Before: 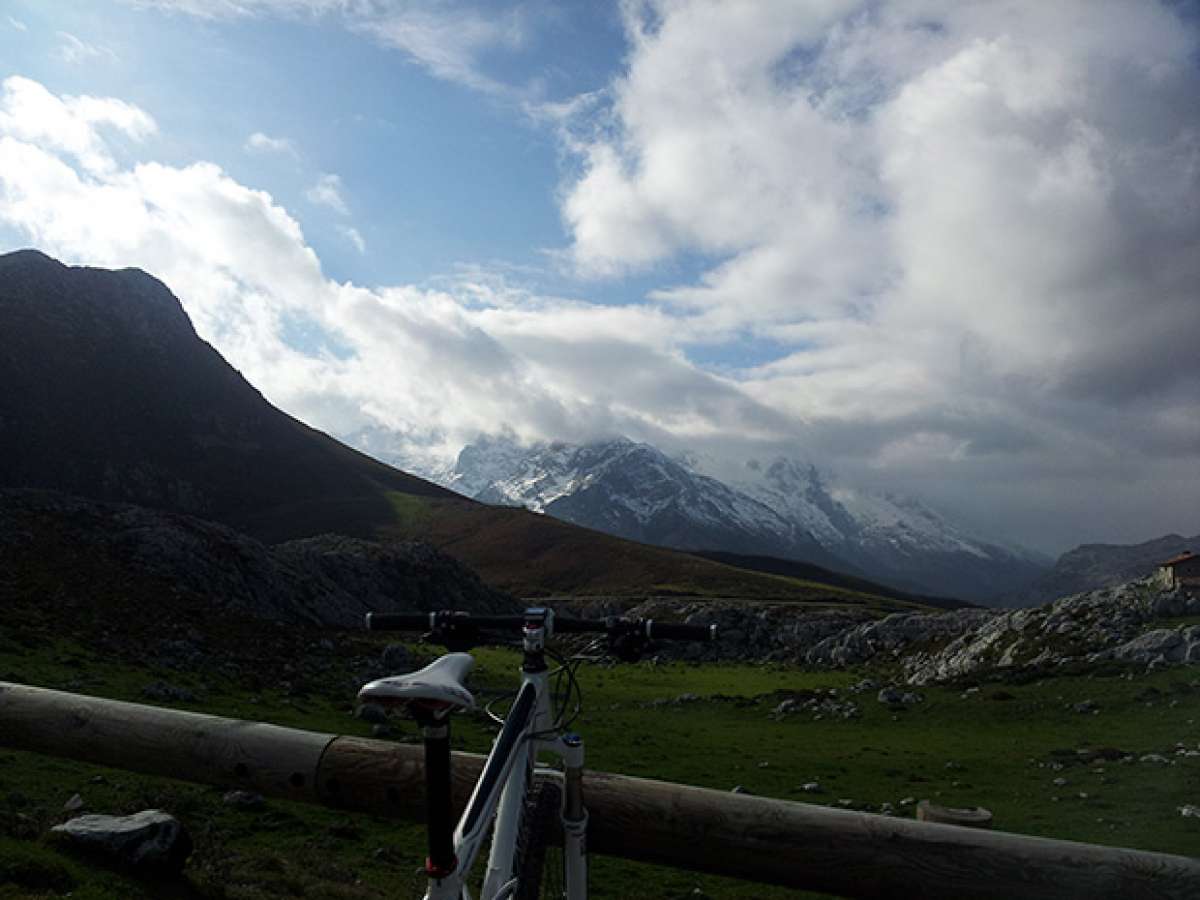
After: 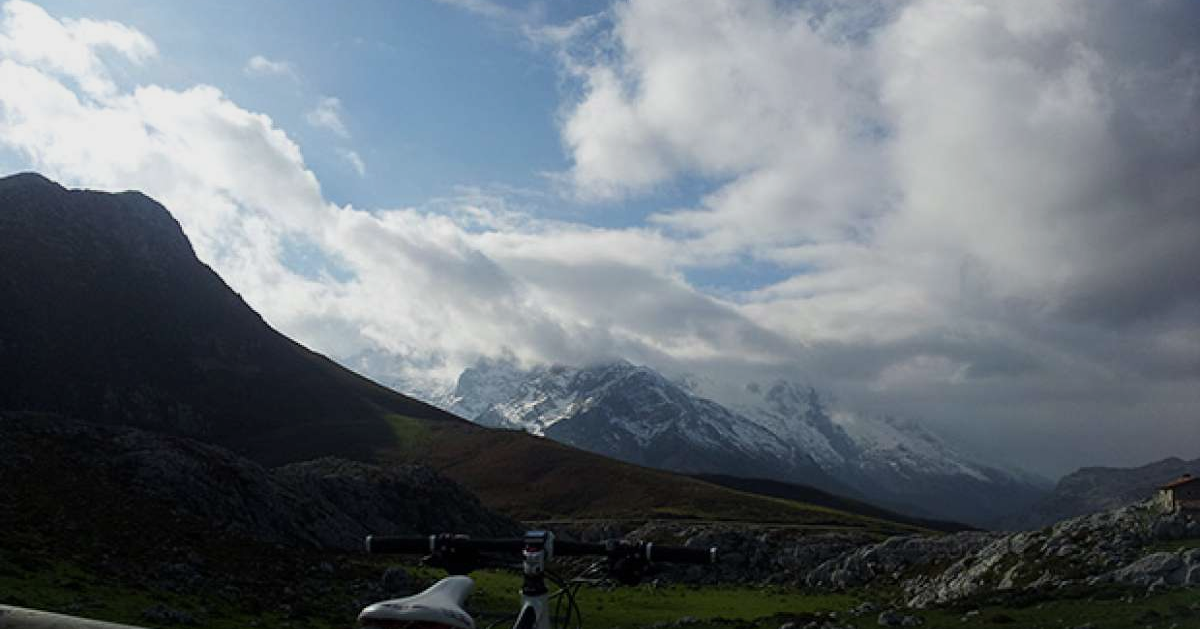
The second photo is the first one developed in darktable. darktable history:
crop and rotate: top 8.631%, bottom 21.432%
exposure: exposure -0.28 EV, compensate highlight preservation false
